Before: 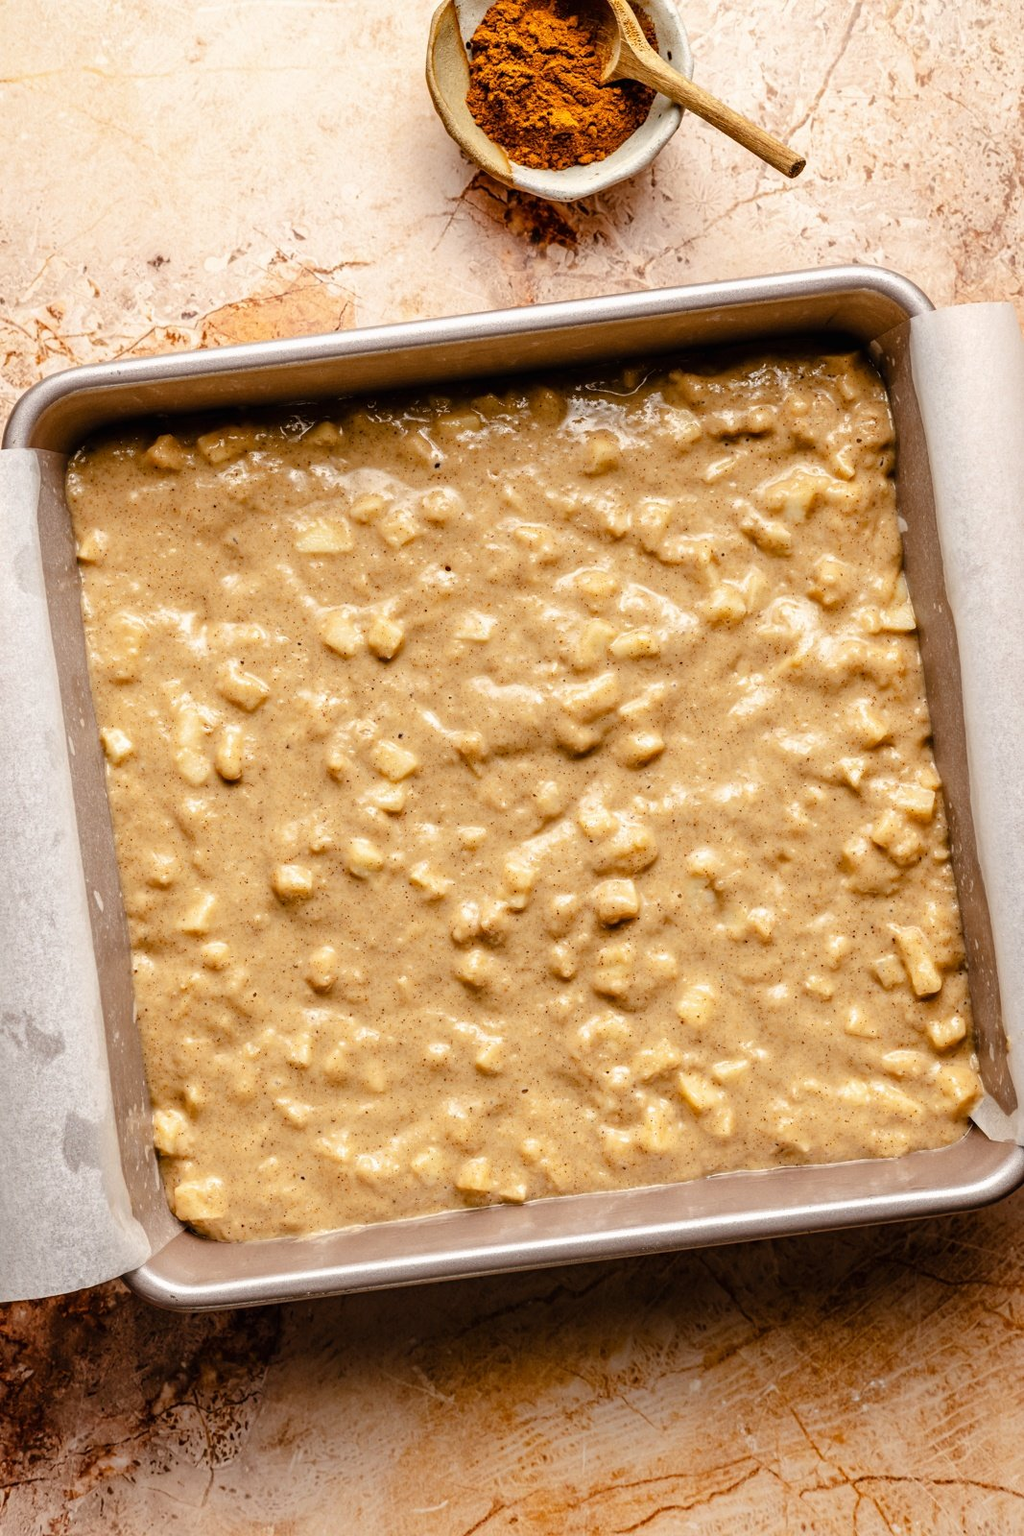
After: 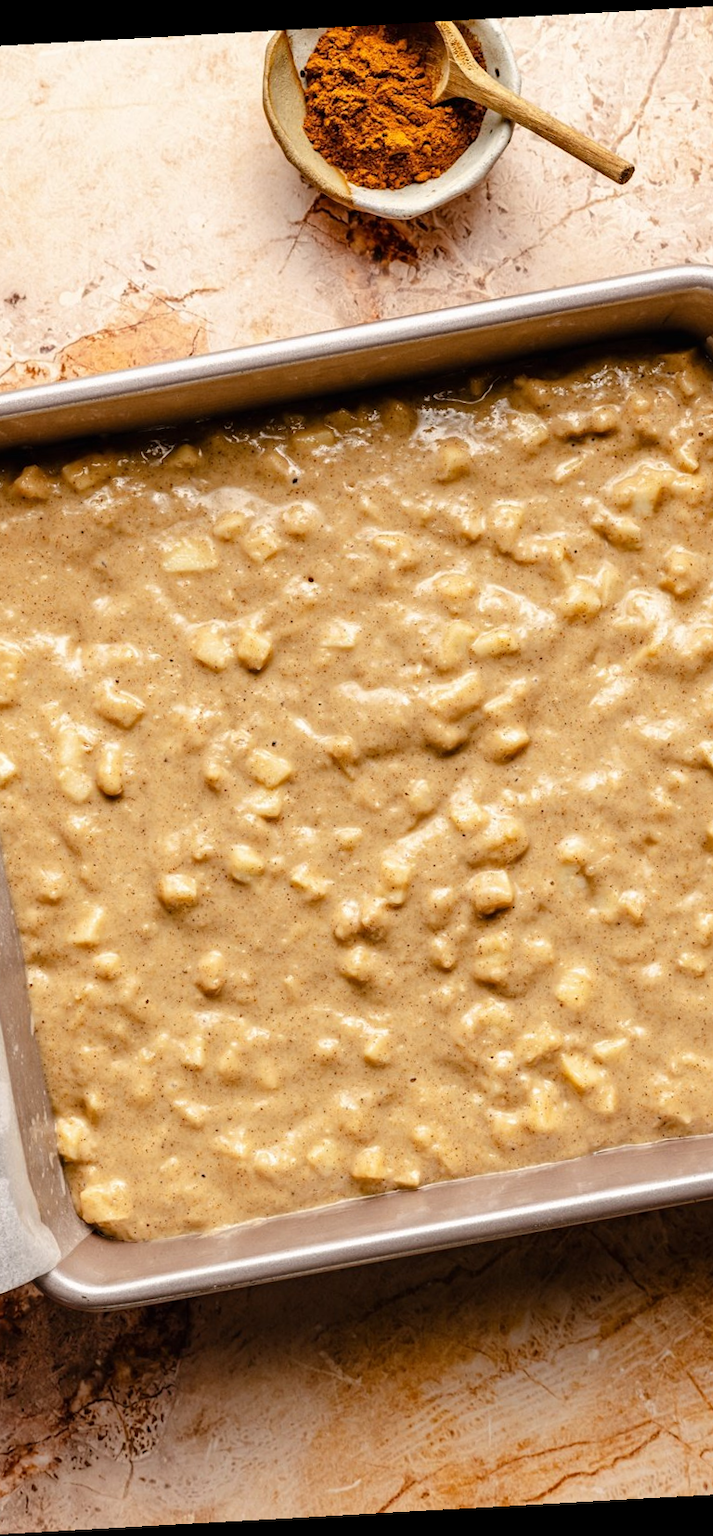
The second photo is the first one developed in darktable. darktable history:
crop and rotate: left 14.292%, right 19.041%
rotate and perspective: rotation -3.18°, automatic cropping off
